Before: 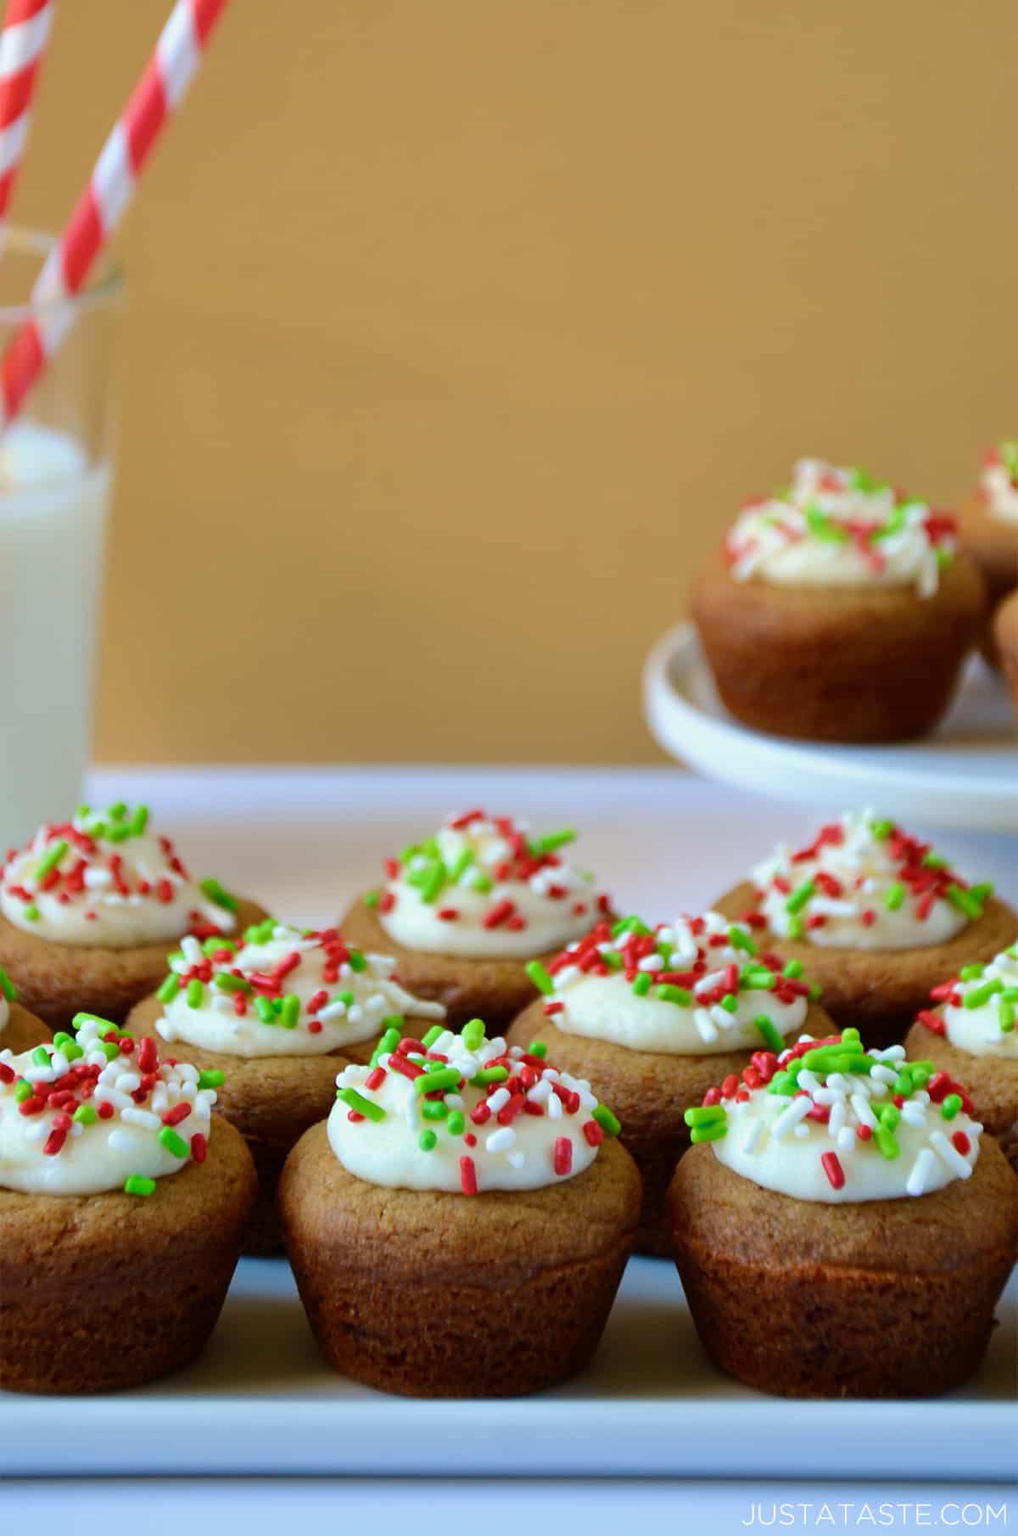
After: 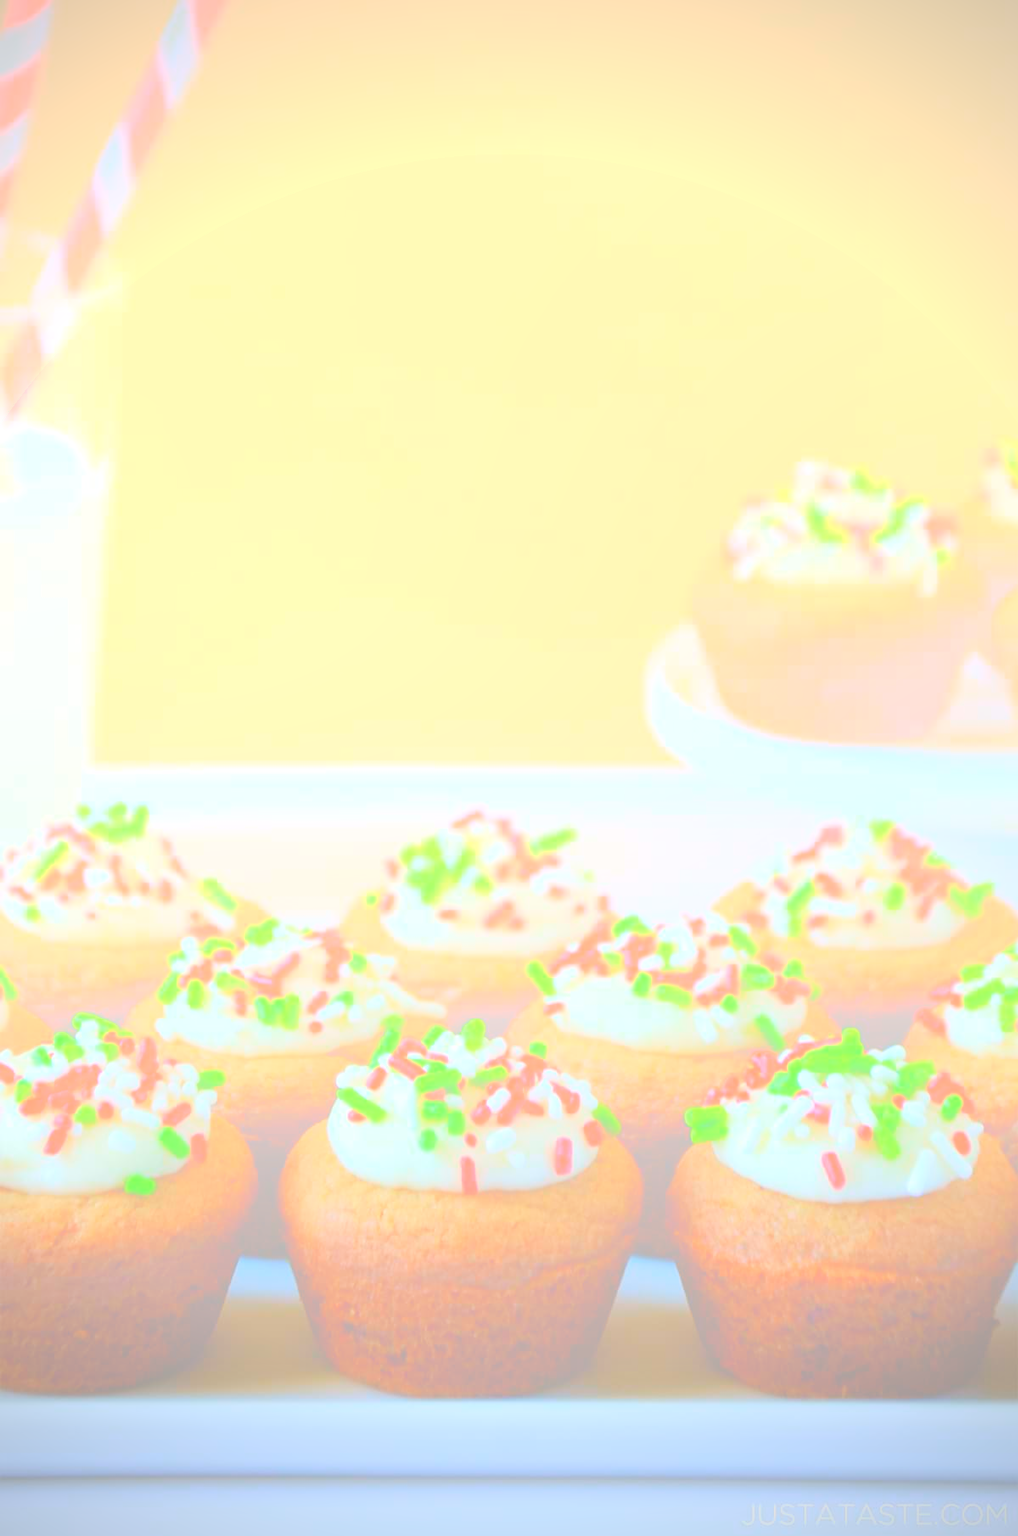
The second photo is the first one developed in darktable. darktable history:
vignetting: unbound false
bloom: size 70%, threshold 25%, strength 70%
